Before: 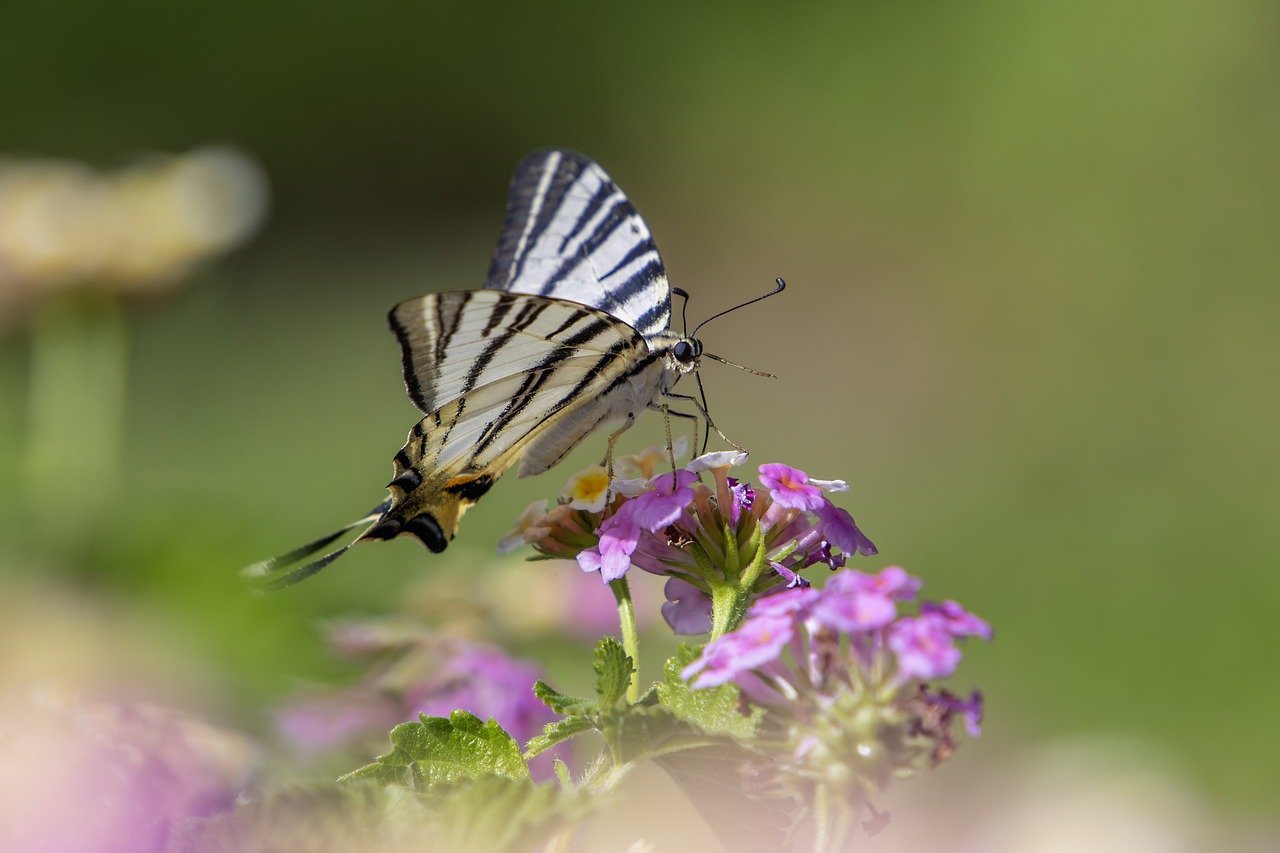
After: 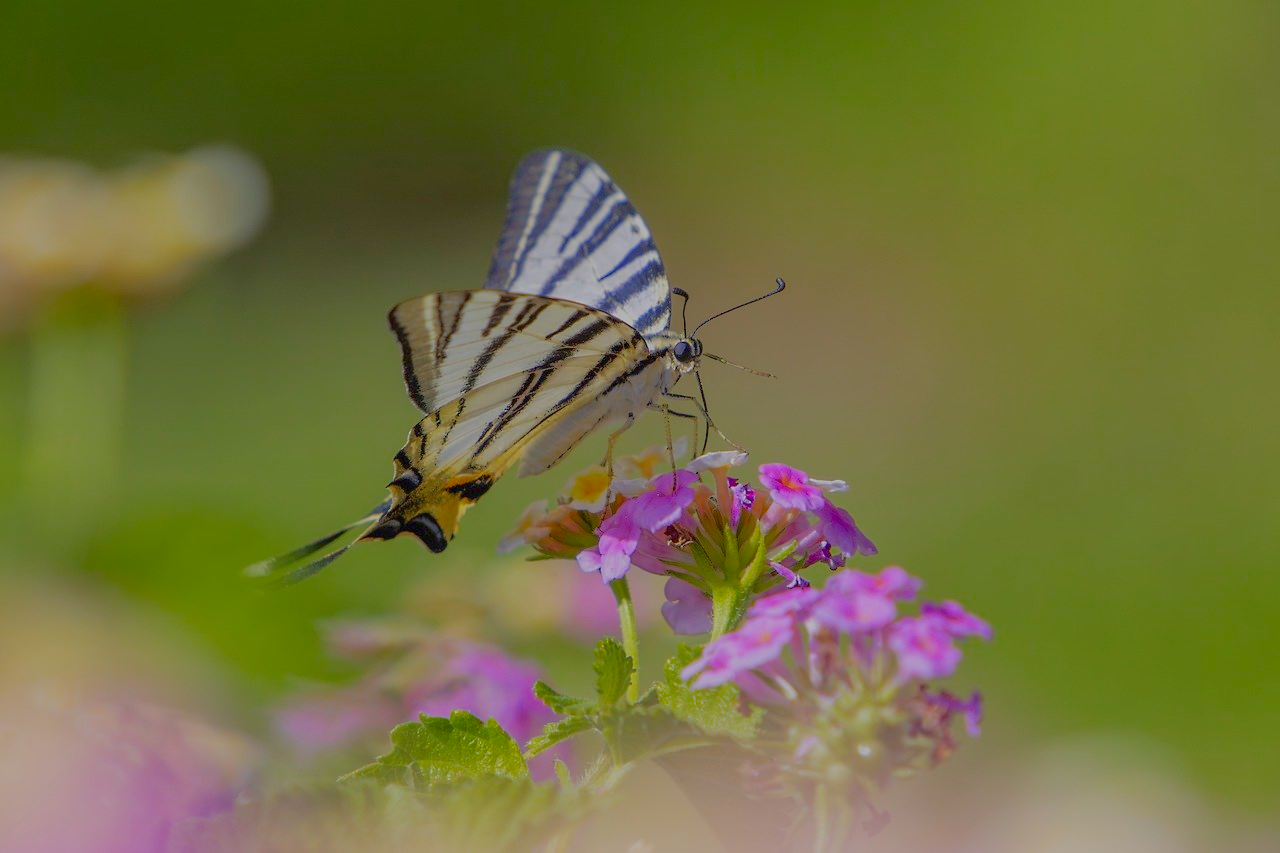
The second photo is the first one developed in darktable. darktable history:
tone equalizer: -8 EV 0.223 EV, -7 EV 0.453 EV, -6 EV 0.391 EV, -5 EV 0.253 EV, -3 EV -0.274 EV, -2 EV -0.393 EV, -1 EV -0.438 EV, +0 EV -0.23 EV, edges refinement/feathering 500, mask exposure compensation -1.57 EV, preserve details no
color balance rgb: perceptual saturation grading › global saturation 30.416%, contrast -29.478%
